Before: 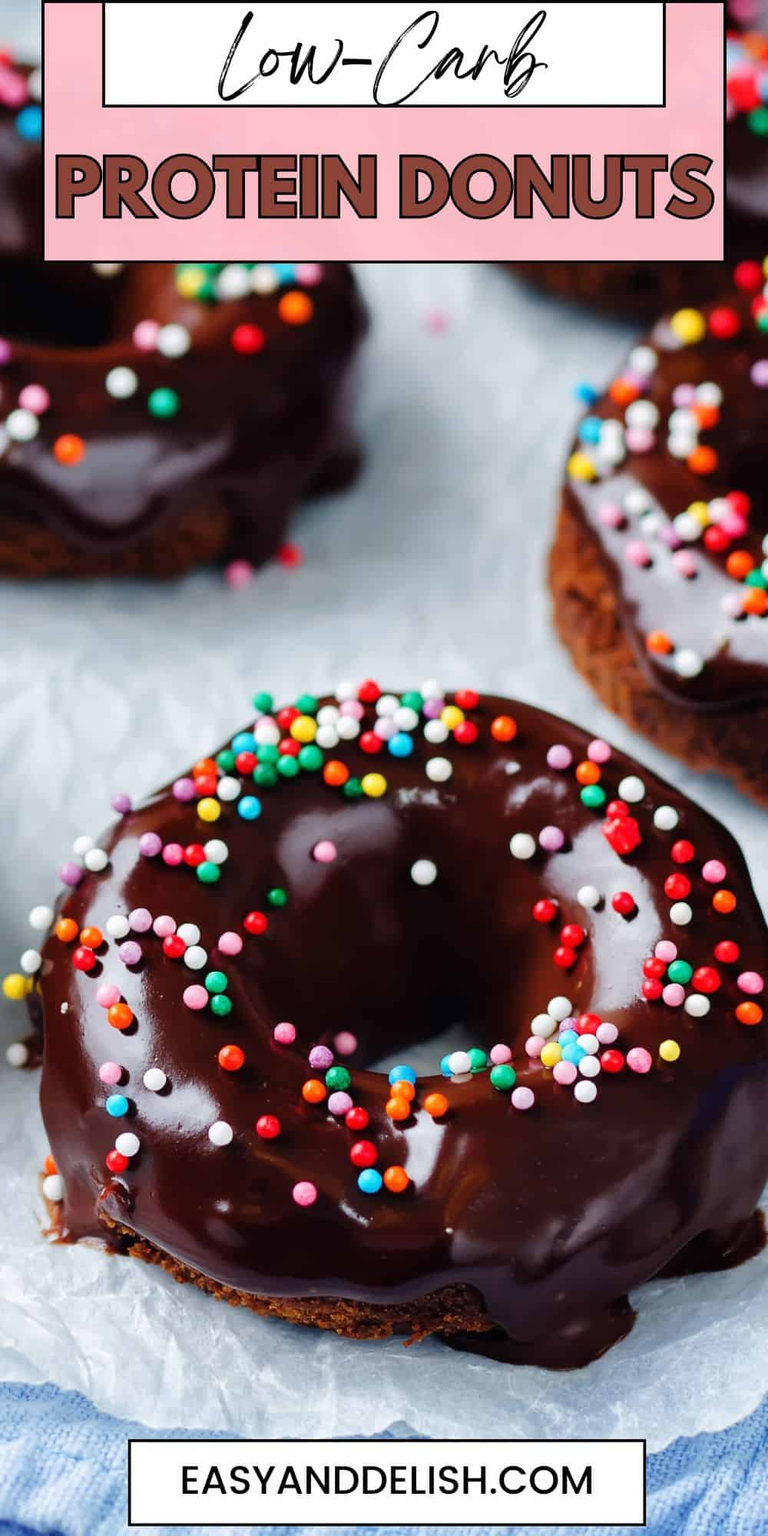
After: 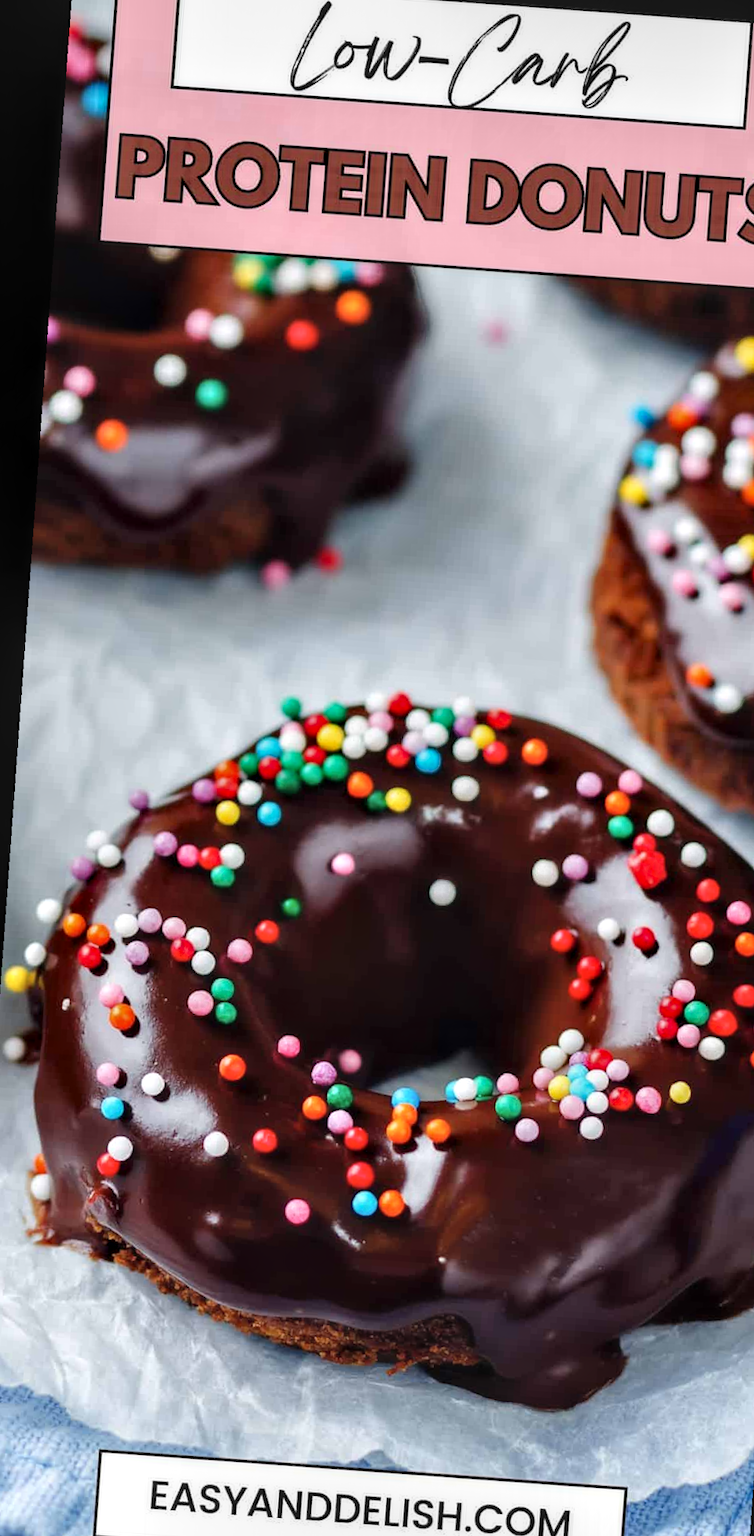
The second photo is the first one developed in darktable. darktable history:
crop and rotate: angle 1°, left 4.281%, top 0.642%, right 11.383%, bottom 2.486%
local contrast: detail 110%
contrast equalizer: y [[0.514, 0.573, 0.581, 0.508, 0.5, 0.5], [0.5 ×6], [0.5 ×6], [0 ×6], [0 ×6]]
rotate and perspective: rotation 5.12°, automatic cropping off
